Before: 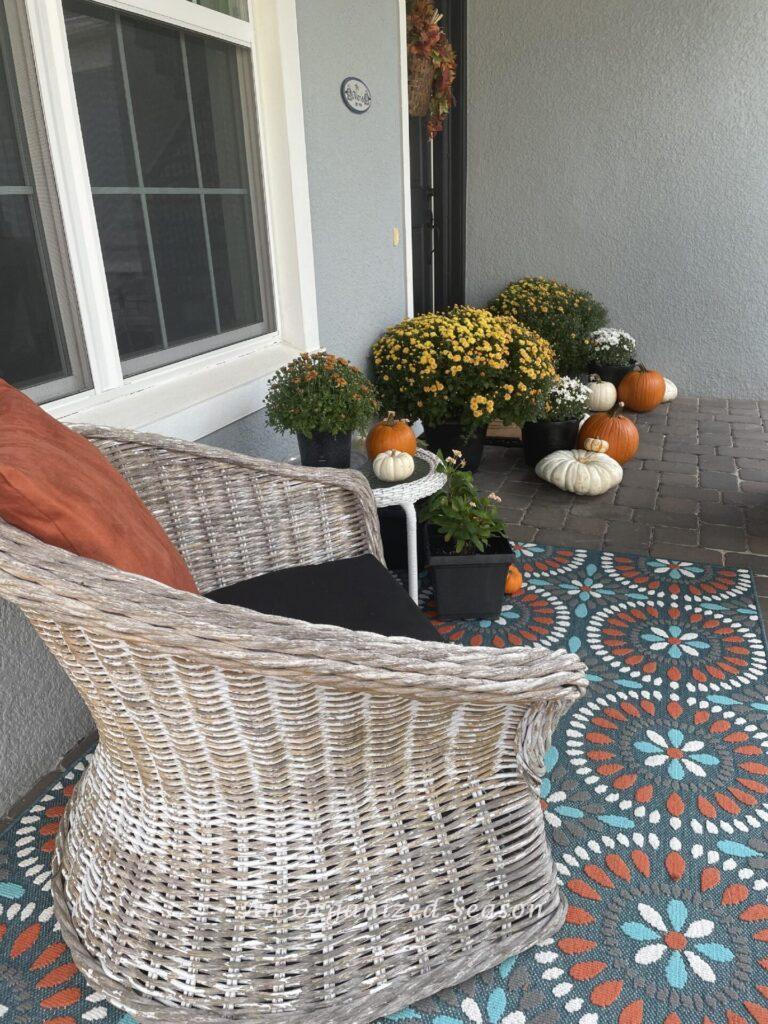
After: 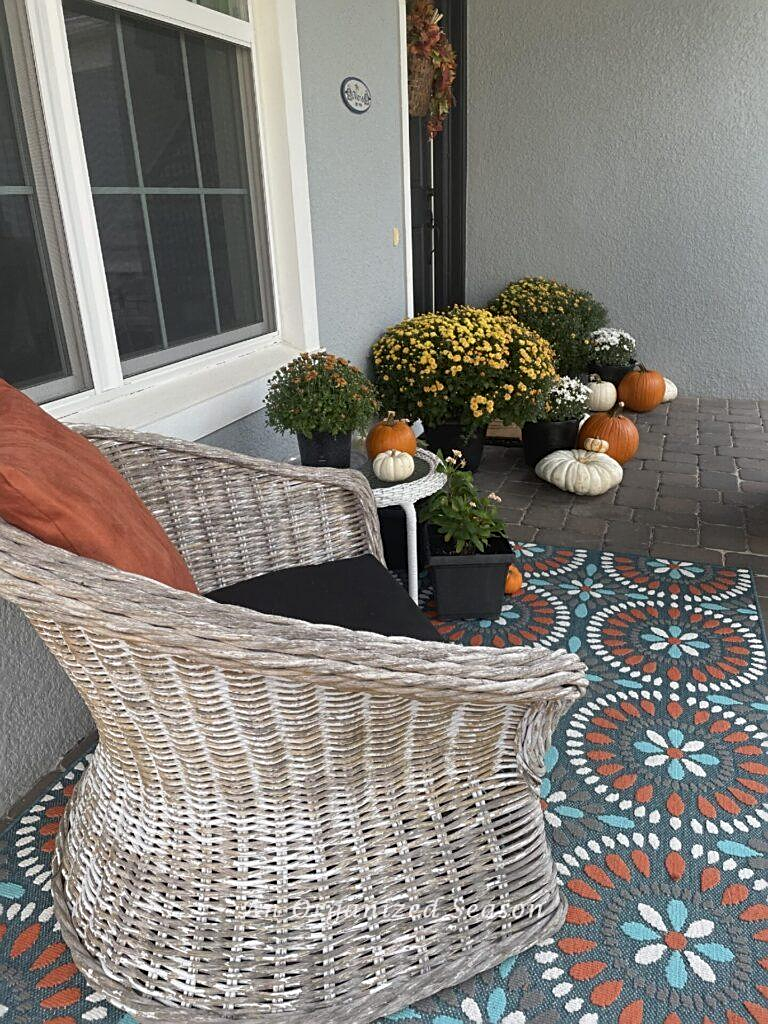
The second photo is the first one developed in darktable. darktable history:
sharpen: on, module defaults
exposure: black level correction 0.001, exposure -0.122 EV, compensate exposure bias true, compensate highlight preservation false
